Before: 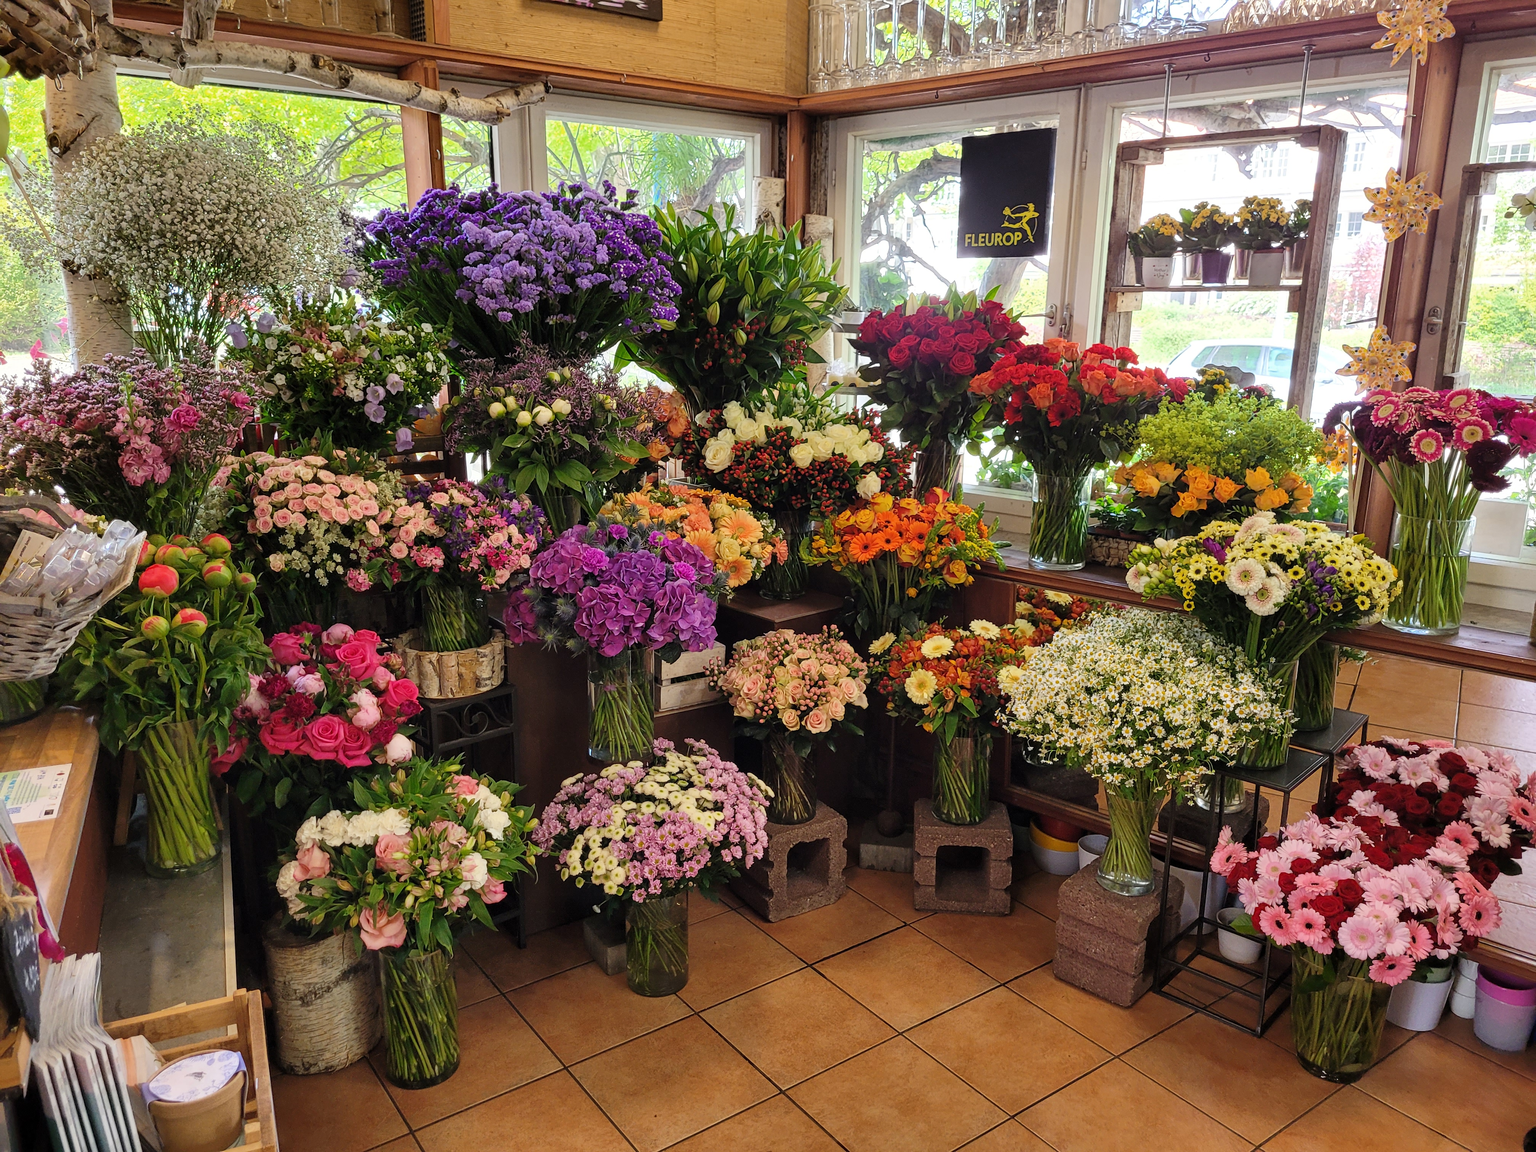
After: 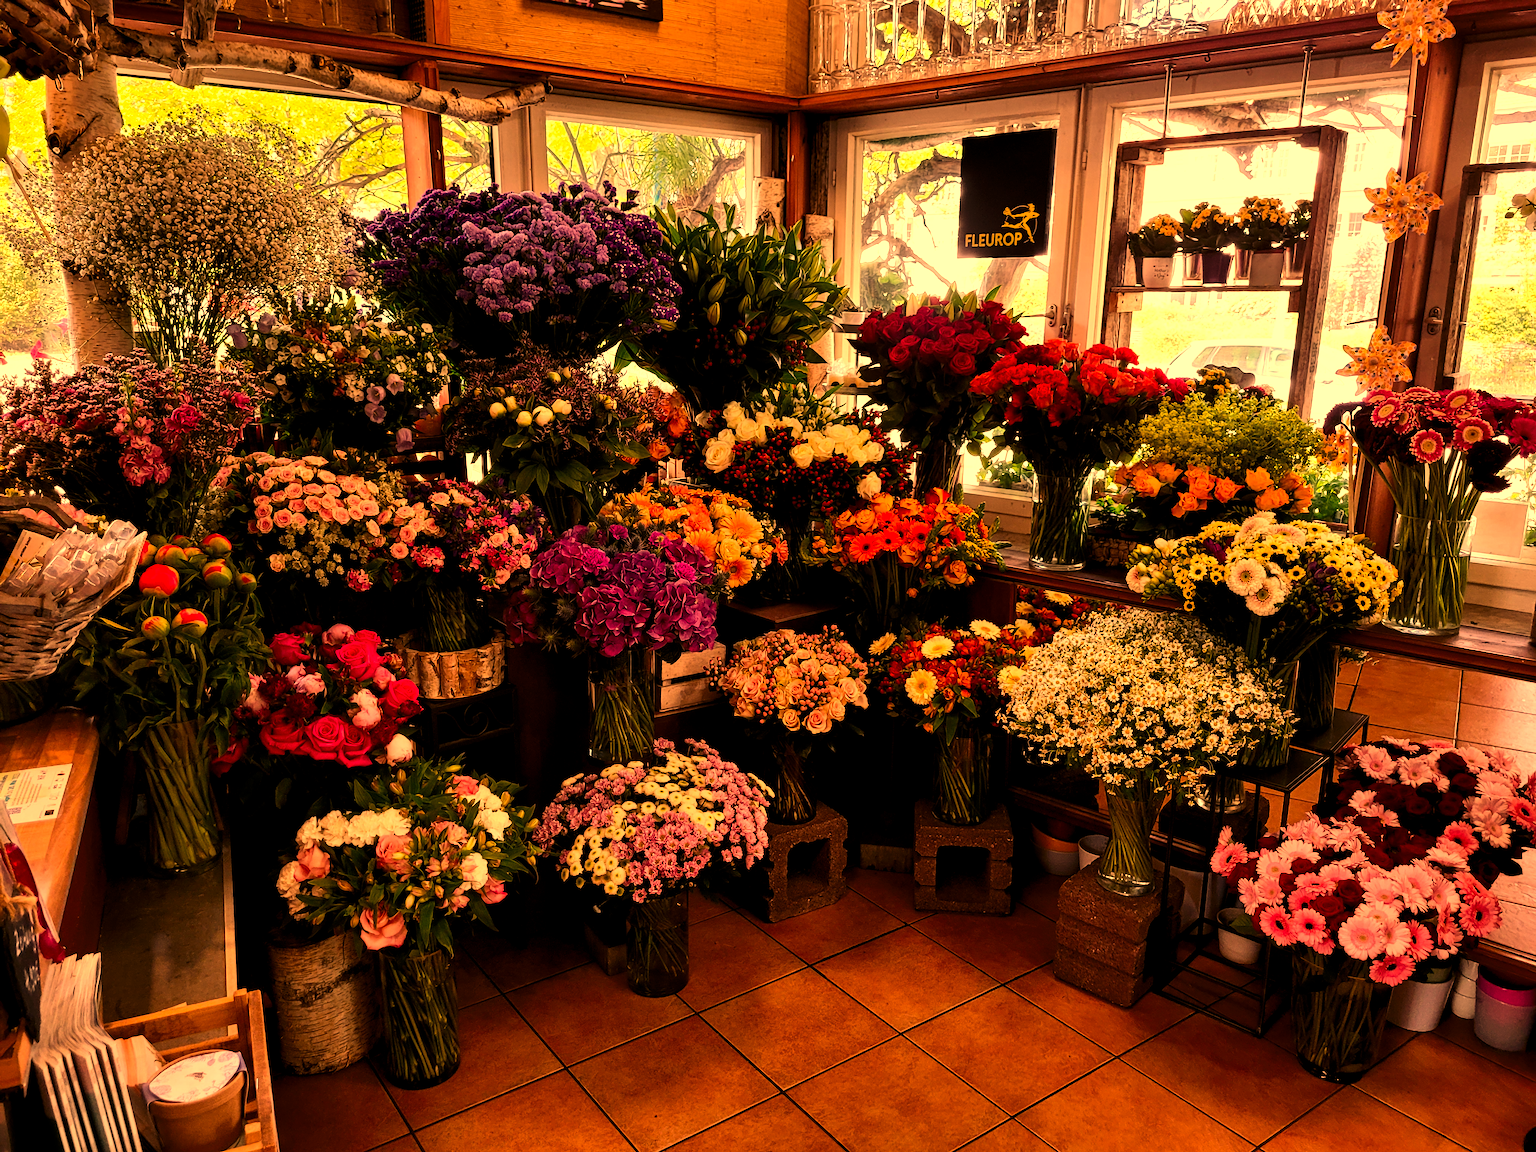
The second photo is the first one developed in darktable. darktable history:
white balance: red 1.467, blue 0.684
levels: levels [0.029, 0.545, 0.971]
contrast brightness saturation: contrast 0.13, brightness -0.24, saturation 0.14
